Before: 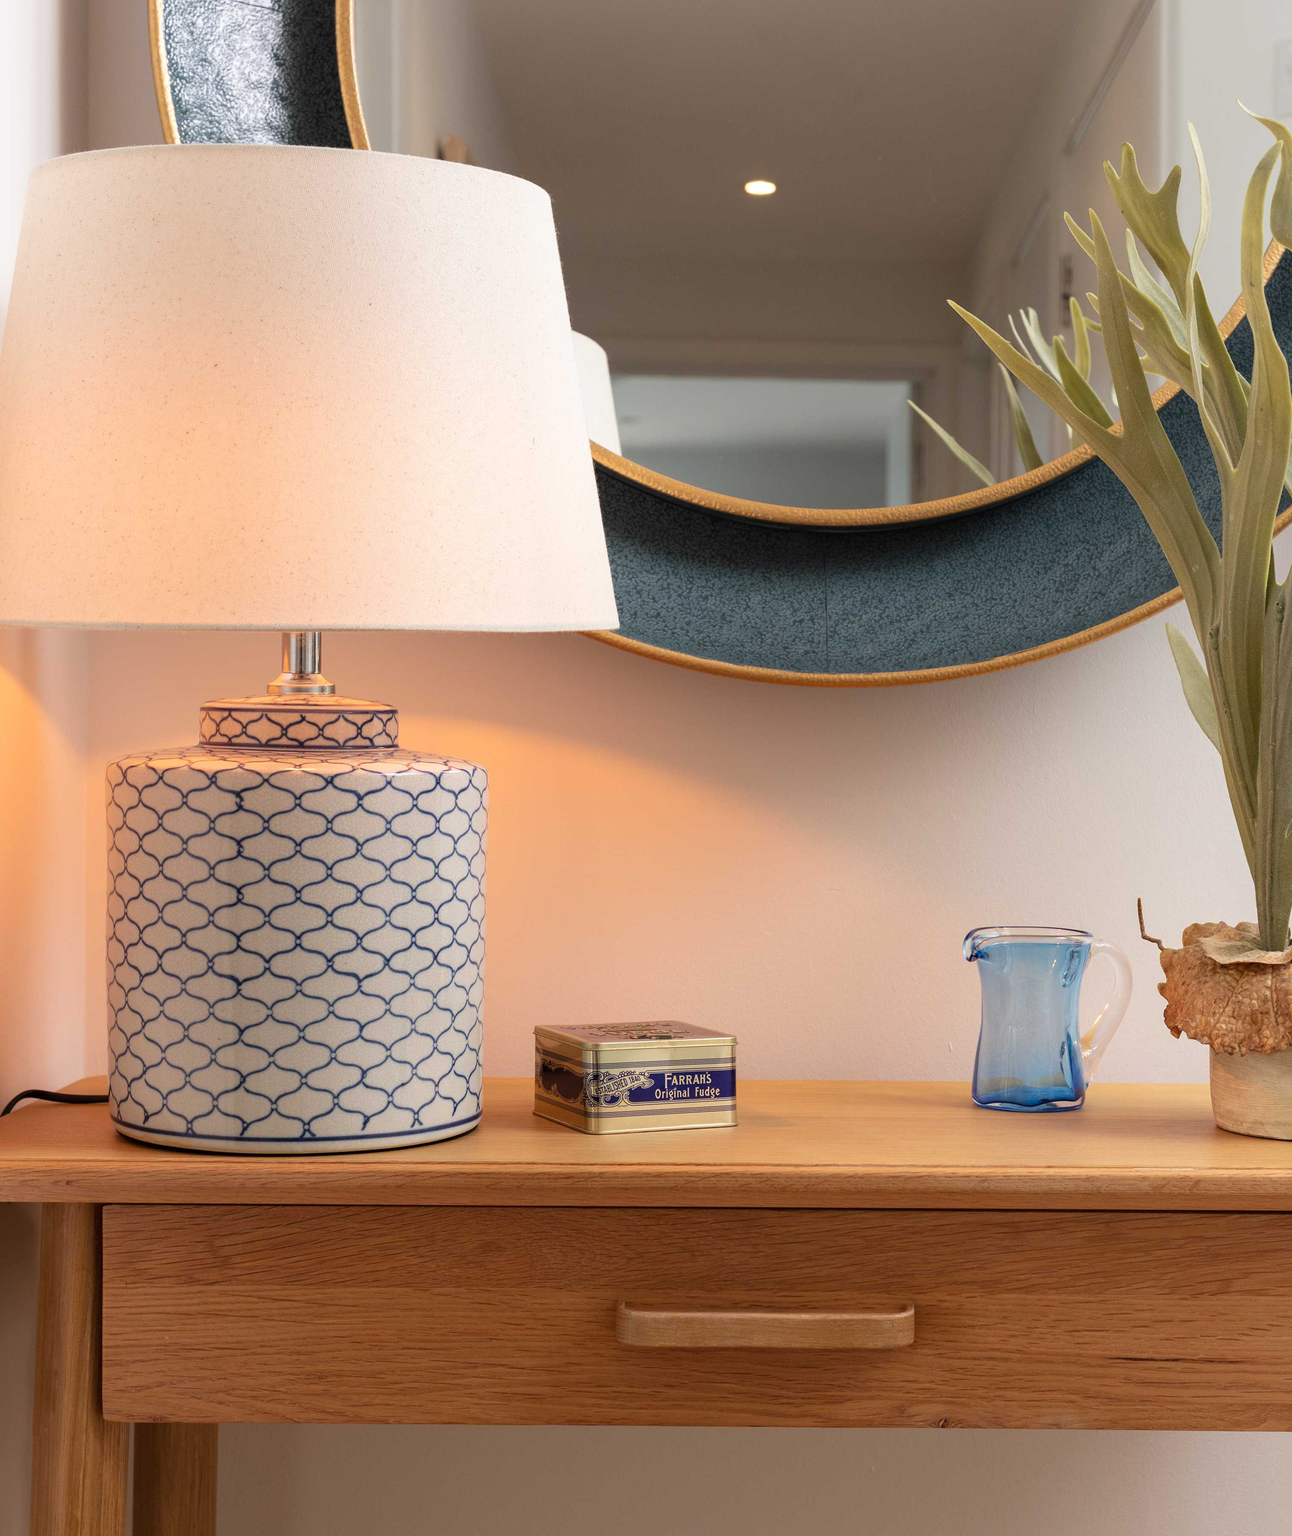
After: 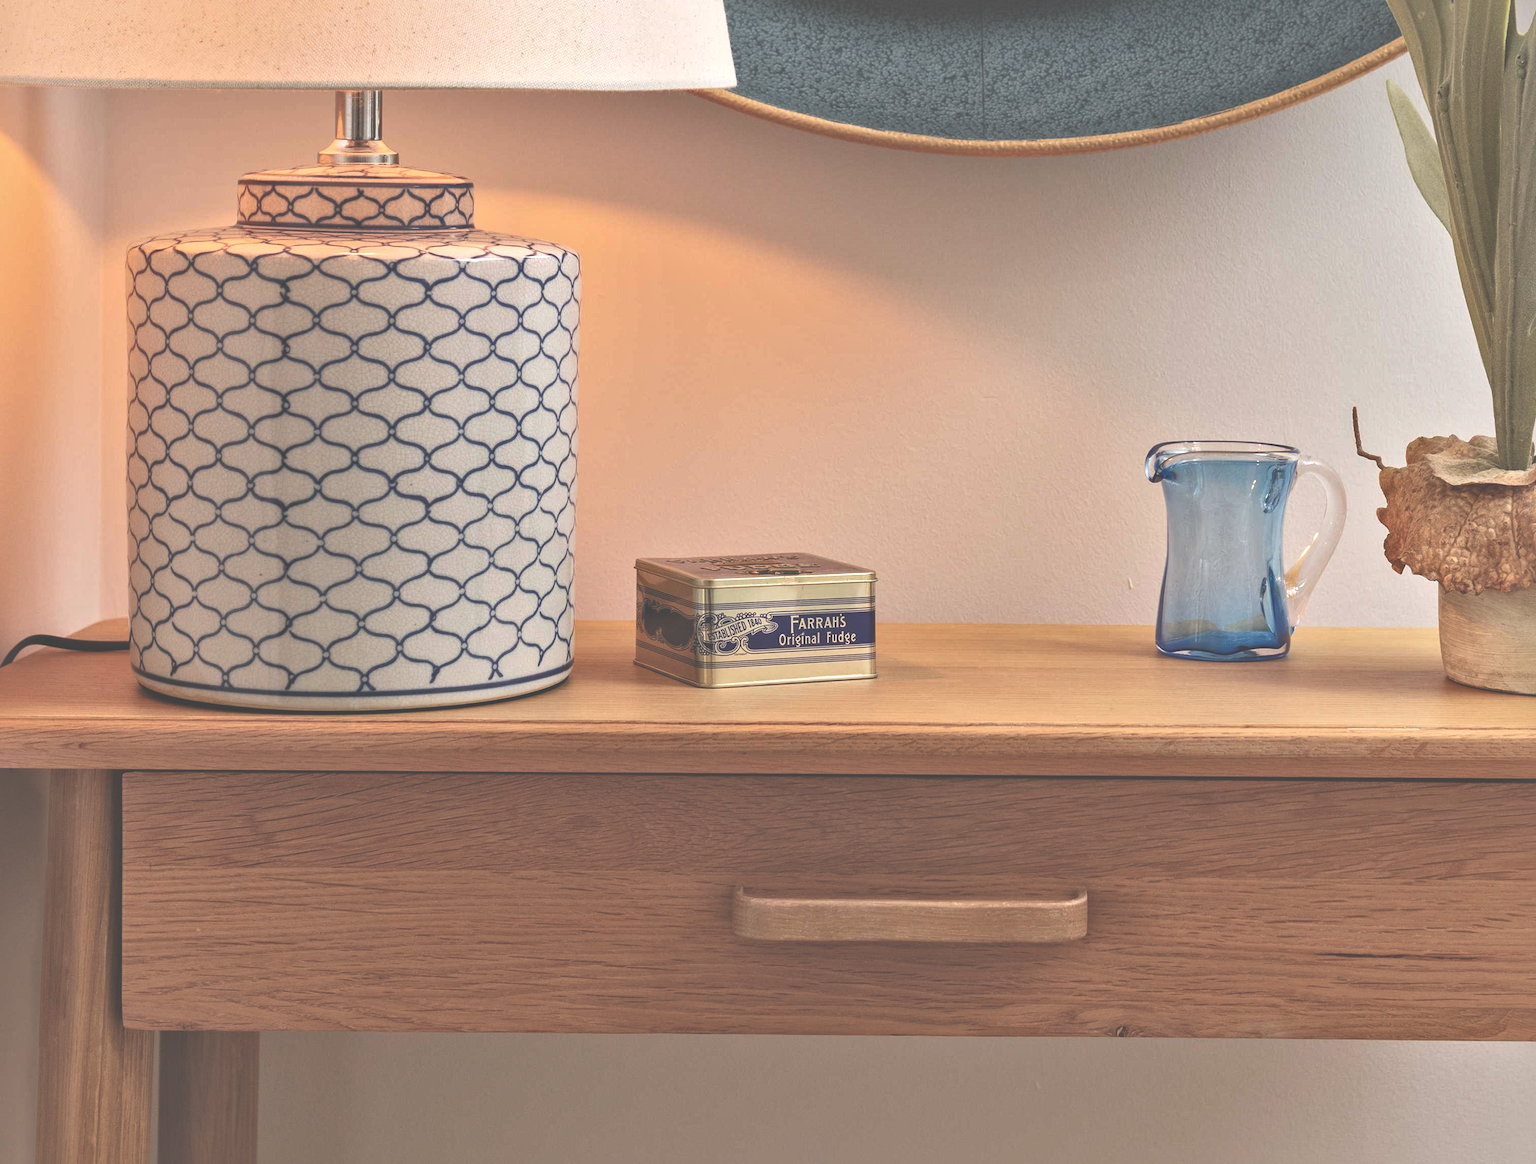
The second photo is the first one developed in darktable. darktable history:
shadows and highlights: shadows 8.74, white point adjustment 0.921, highlights -40.04
crop and rotate: top 36.219%
exposure: black level correction -0.086, compensate highlight preservation false
local contrast: mode bilateral grid, contrast 25, coarseness 48, detail 152%, midtone range 0.2
